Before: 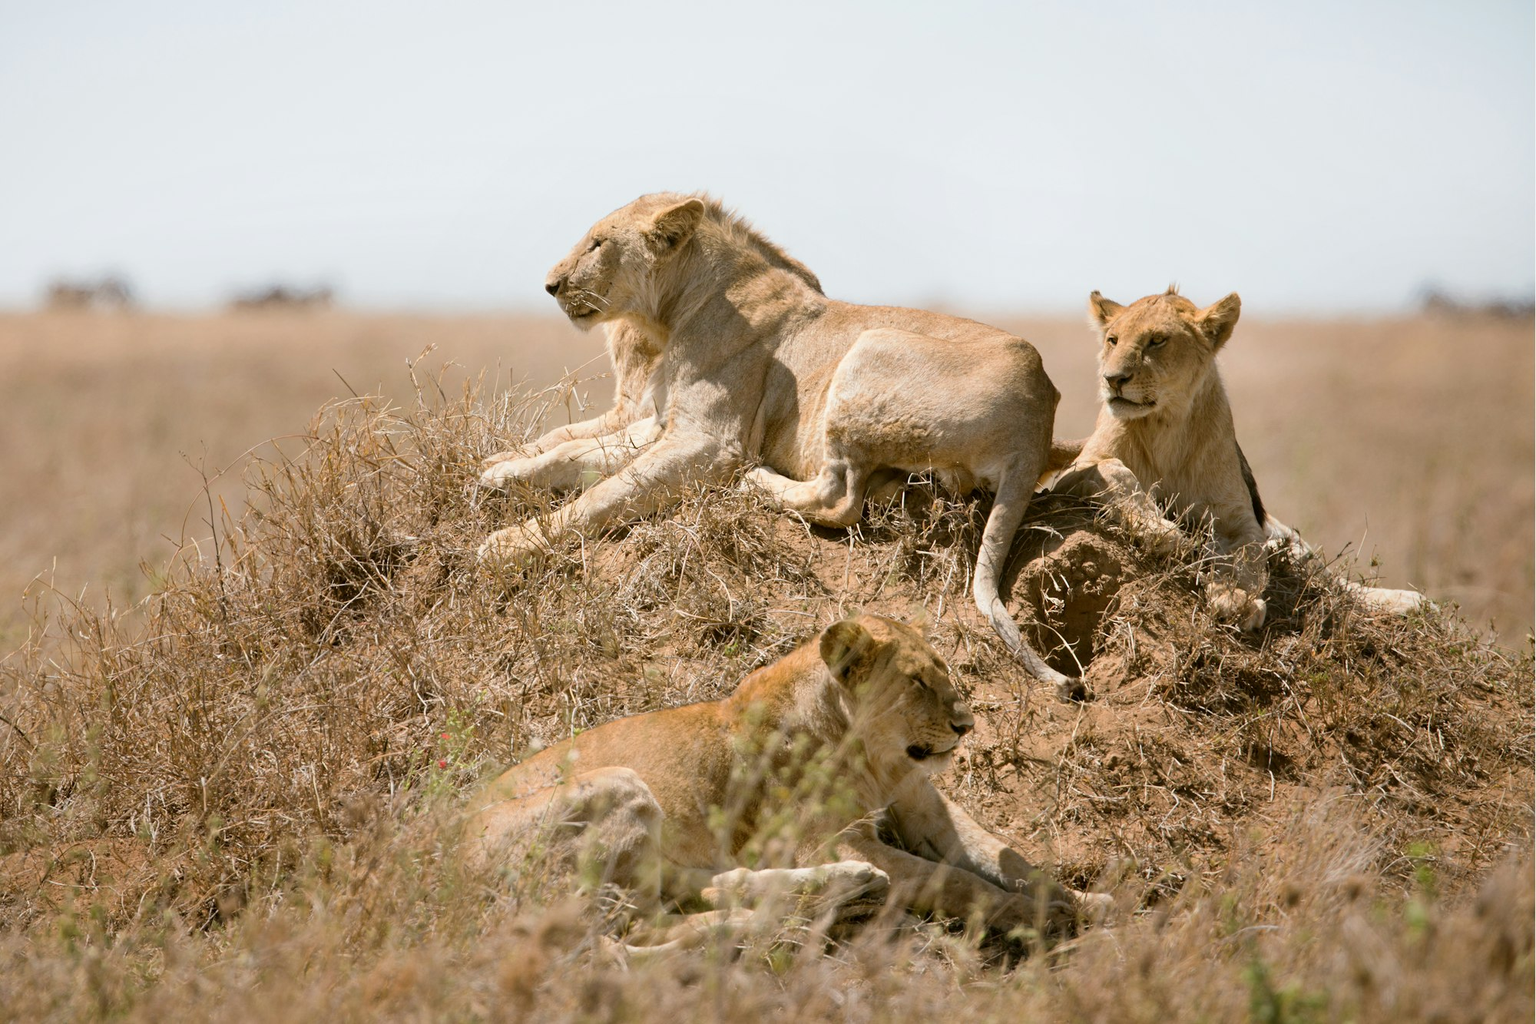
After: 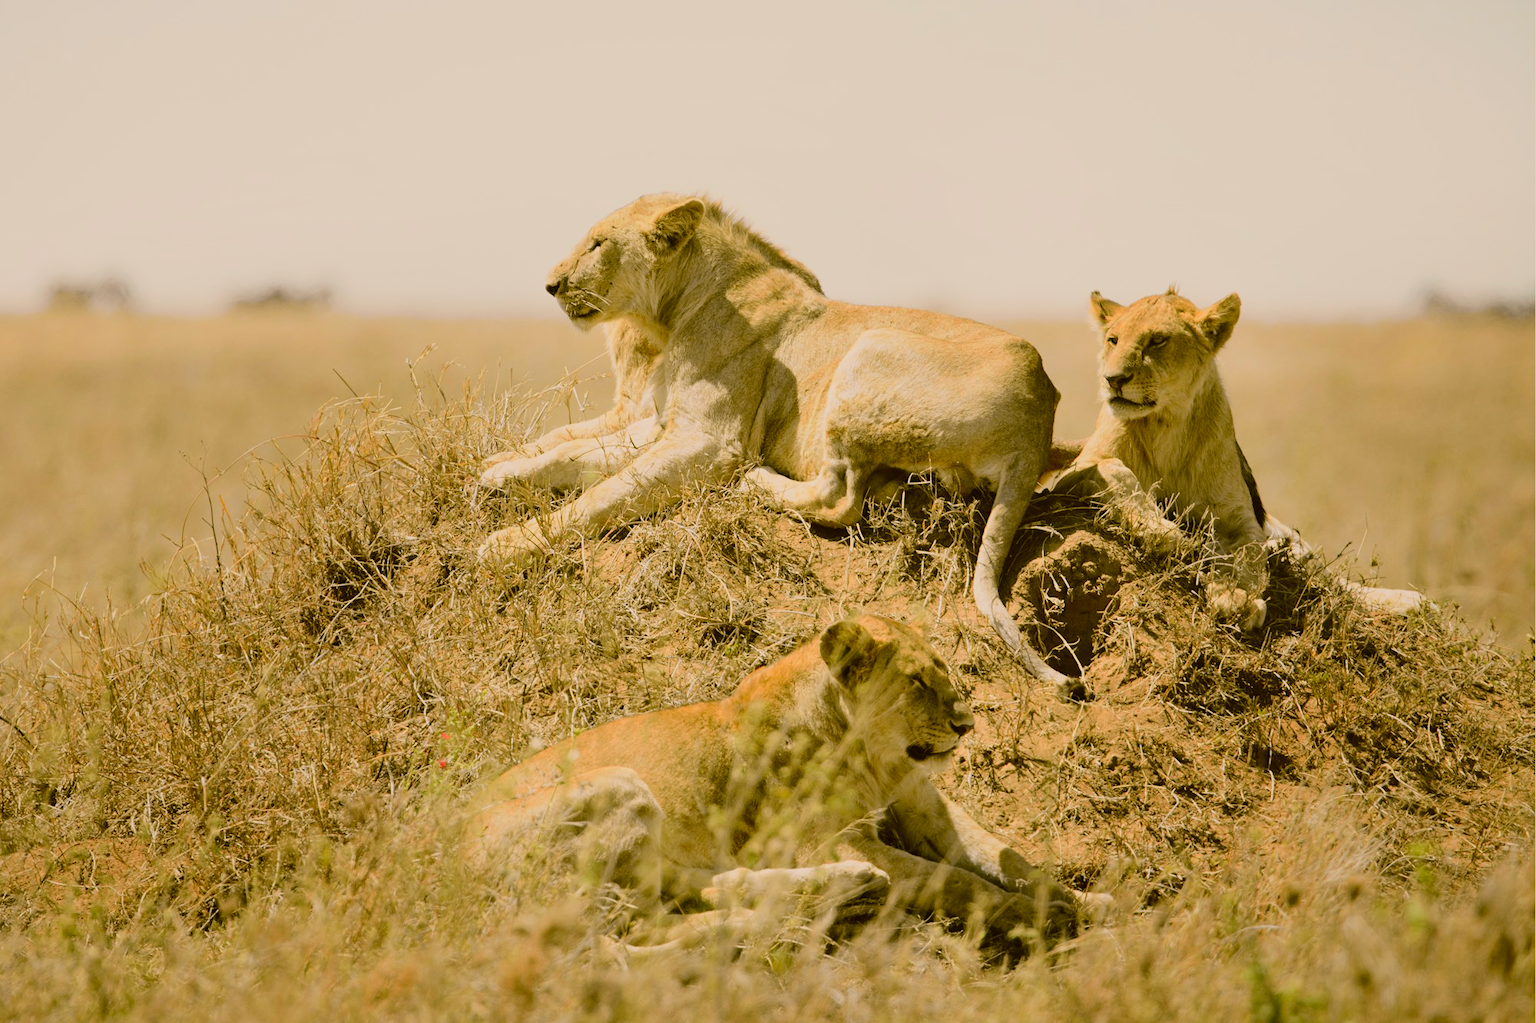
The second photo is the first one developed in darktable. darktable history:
color correction: highlights a* 8.98, highlights b* 15.09, shadows a* -0.49, shadows b* 26.52
tone curve: curves: ch0 [(0, 0.026) (0.104, 0.1) (0.233, 0.262) (0.398, 0.507) (0.498, 0.621) (0.65, 0.757) (0.835, 0.883) (1, 0.961)]; ch1 [(0, 0) (0.346, 0.307) (0.408, 0.369) (0.453, 0.457) (0.482, 0.476) (0.502, 0.498) (0.521, 0.507) (0.553, 0.554) (0.638, 0.646) (0.693, 0.727) (1, 1)]; ch2 [(0, 0) (0.366, 0.337) (0.434, 0.46) (0.485, 0.494) (0.5, 0.494) (0.511, 0.508) (0.537, 0.55) (0.579, 0.599) (0.663, 0.67) (1, 1)], color space Lab, independent channels, preserve colors none
shadows and highlights: radius 121.13, shadows 21.4, white point adjustment -9.72, highlights -14.39, soften with gaussian
white balance: red 0.954, blue 1.079
